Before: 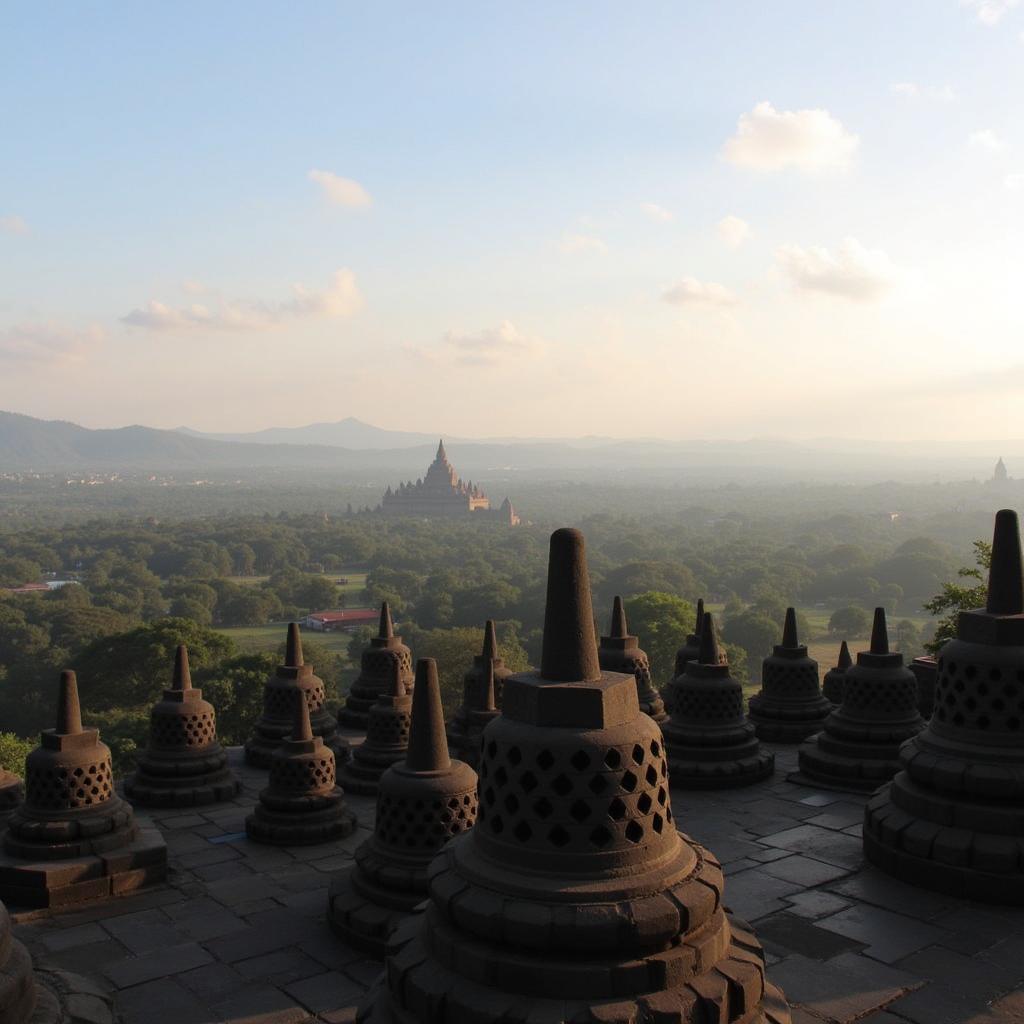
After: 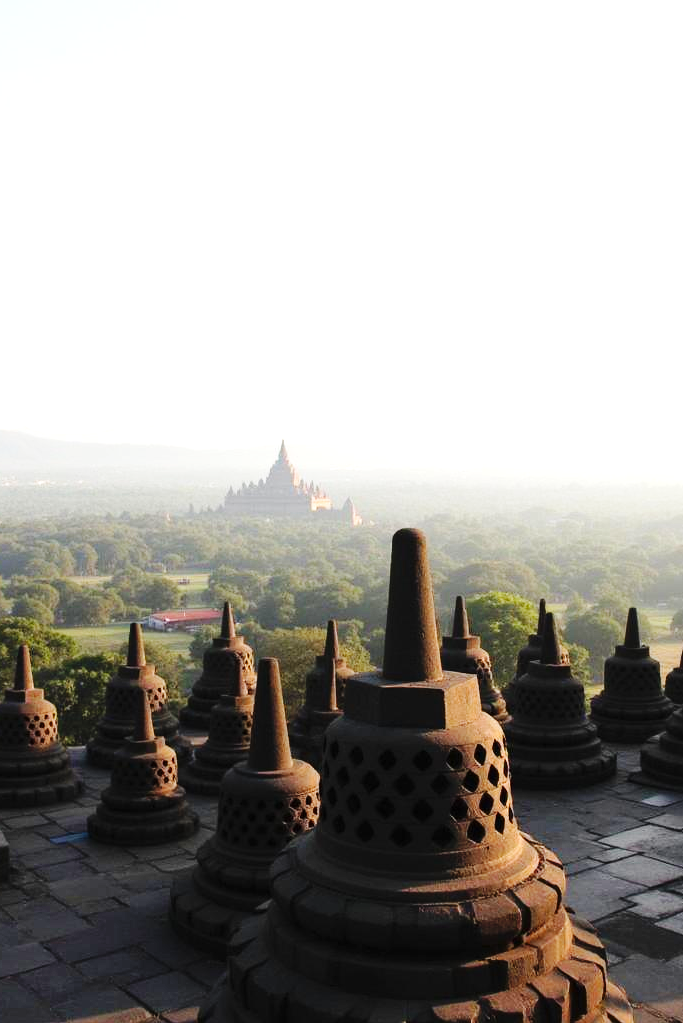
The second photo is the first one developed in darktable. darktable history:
crop and rotate: left 15.514%, right 17.721%
base curve: curves: ch0 [(0, 0) (0.036, 0.025) (0.121, 0.166) (0.206, 0.329) (0.605, 0.79) (1, 1)], preserve colors none
exposure: exposure 1.141 EV, compensate highlight preservation false
